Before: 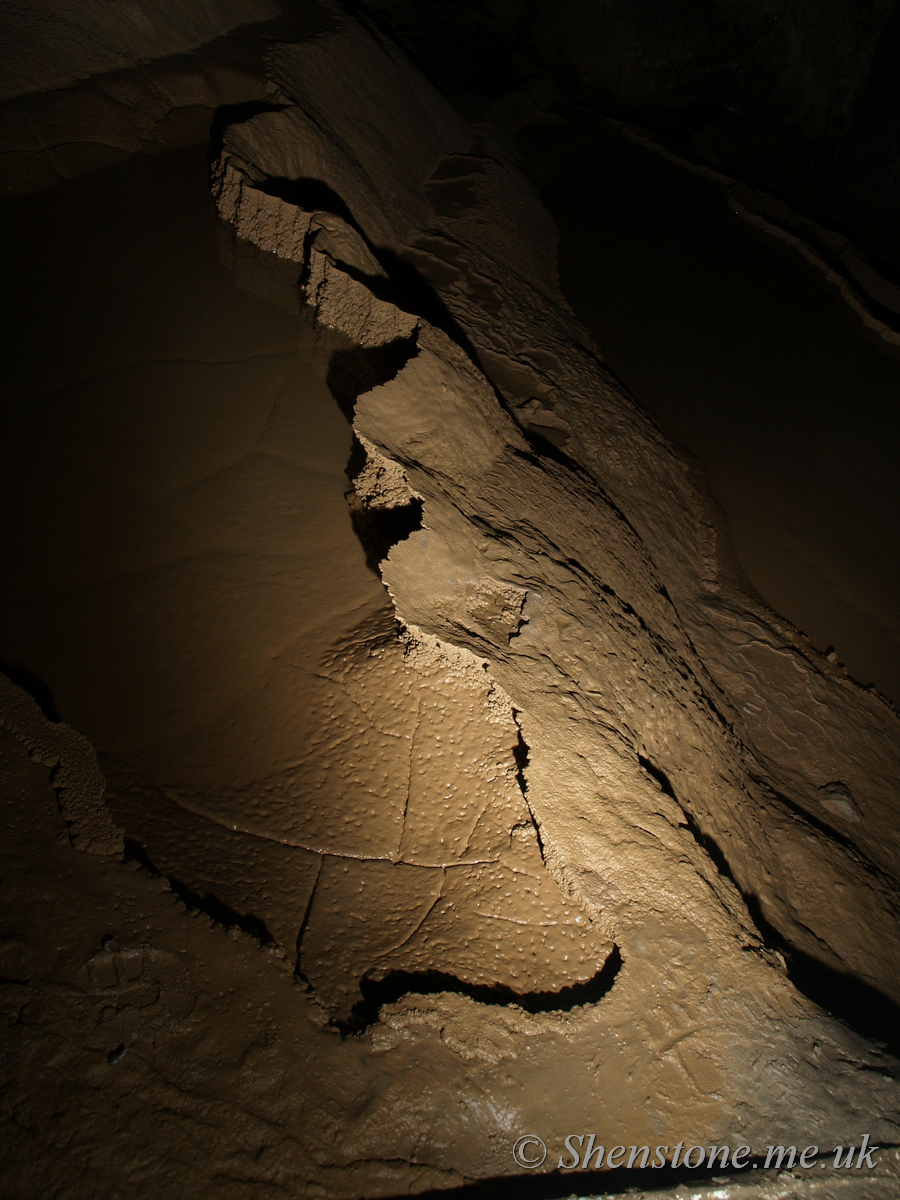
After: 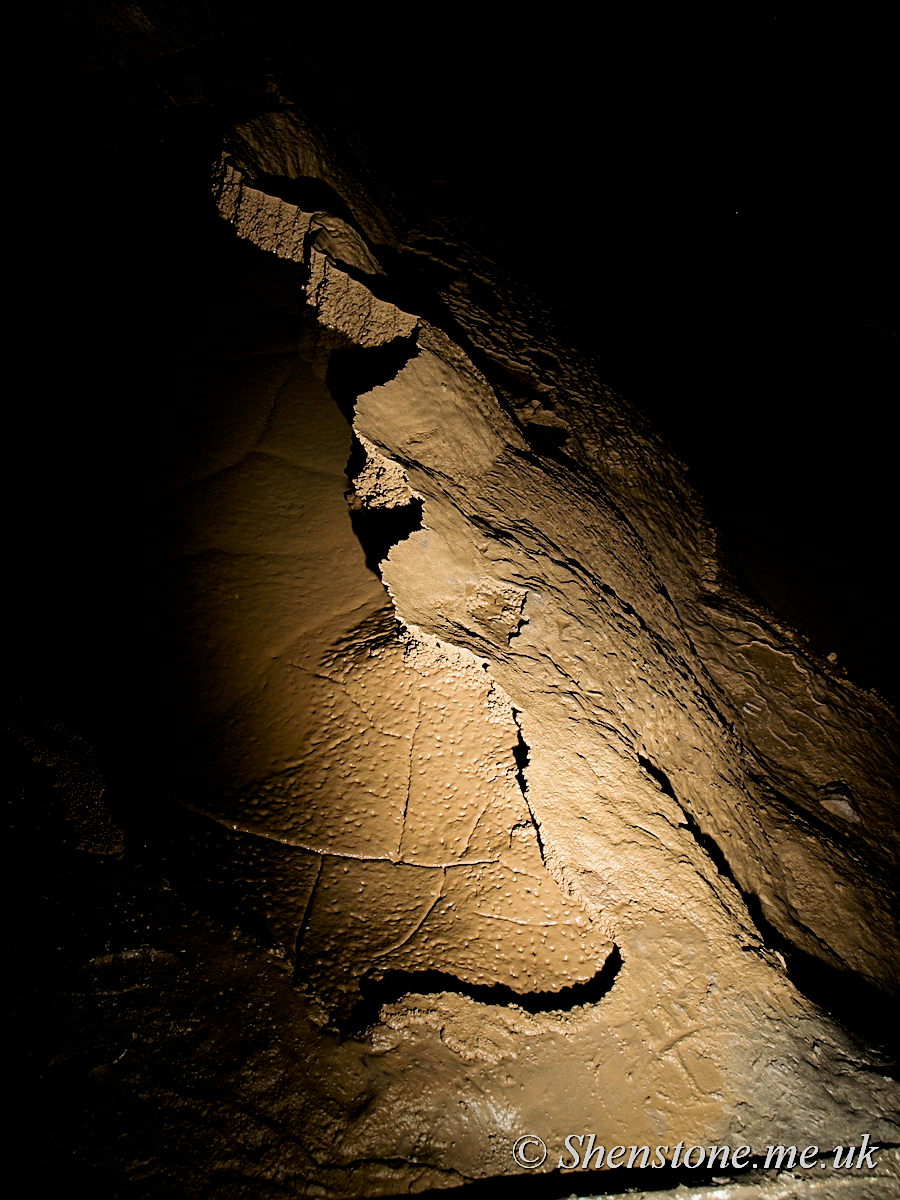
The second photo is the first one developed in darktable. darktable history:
sharpen: on, module defaults
exposure: black level correction 0.008, exposure 0.979 EV, compensate highlight preservation false
filmic rgb: black relative exposure -5 EV, hardness 2.88, contrast 1.2, highlights saturation mix -30%
